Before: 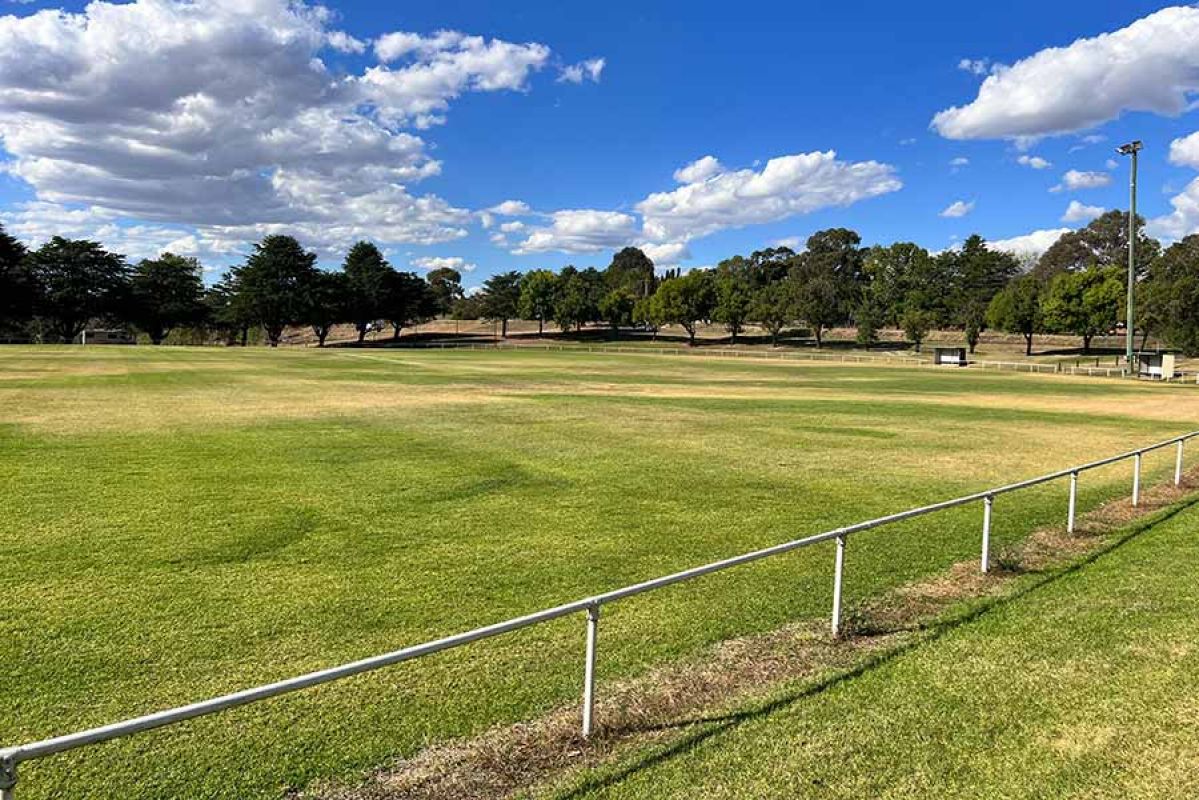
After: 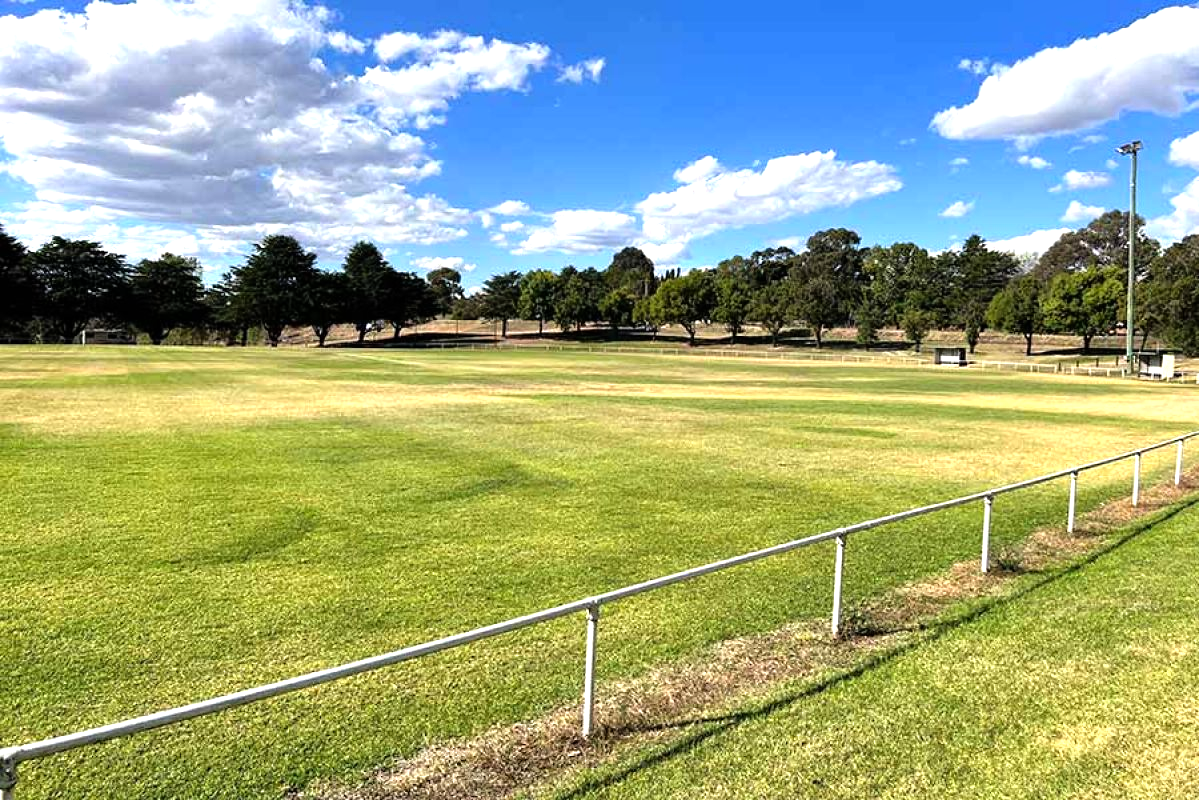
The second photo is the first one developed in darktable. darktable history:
tone equalizer: -8 EV -0.775 EV, -7 EV -0.739 EV, -6 EV -0.612 EV, -5 EV -0.415 EV, -3 EV 0.39 EV, -2 EV 0.6 EV, -1 EV 0.701 EV, +0 EV 0.772 EV
